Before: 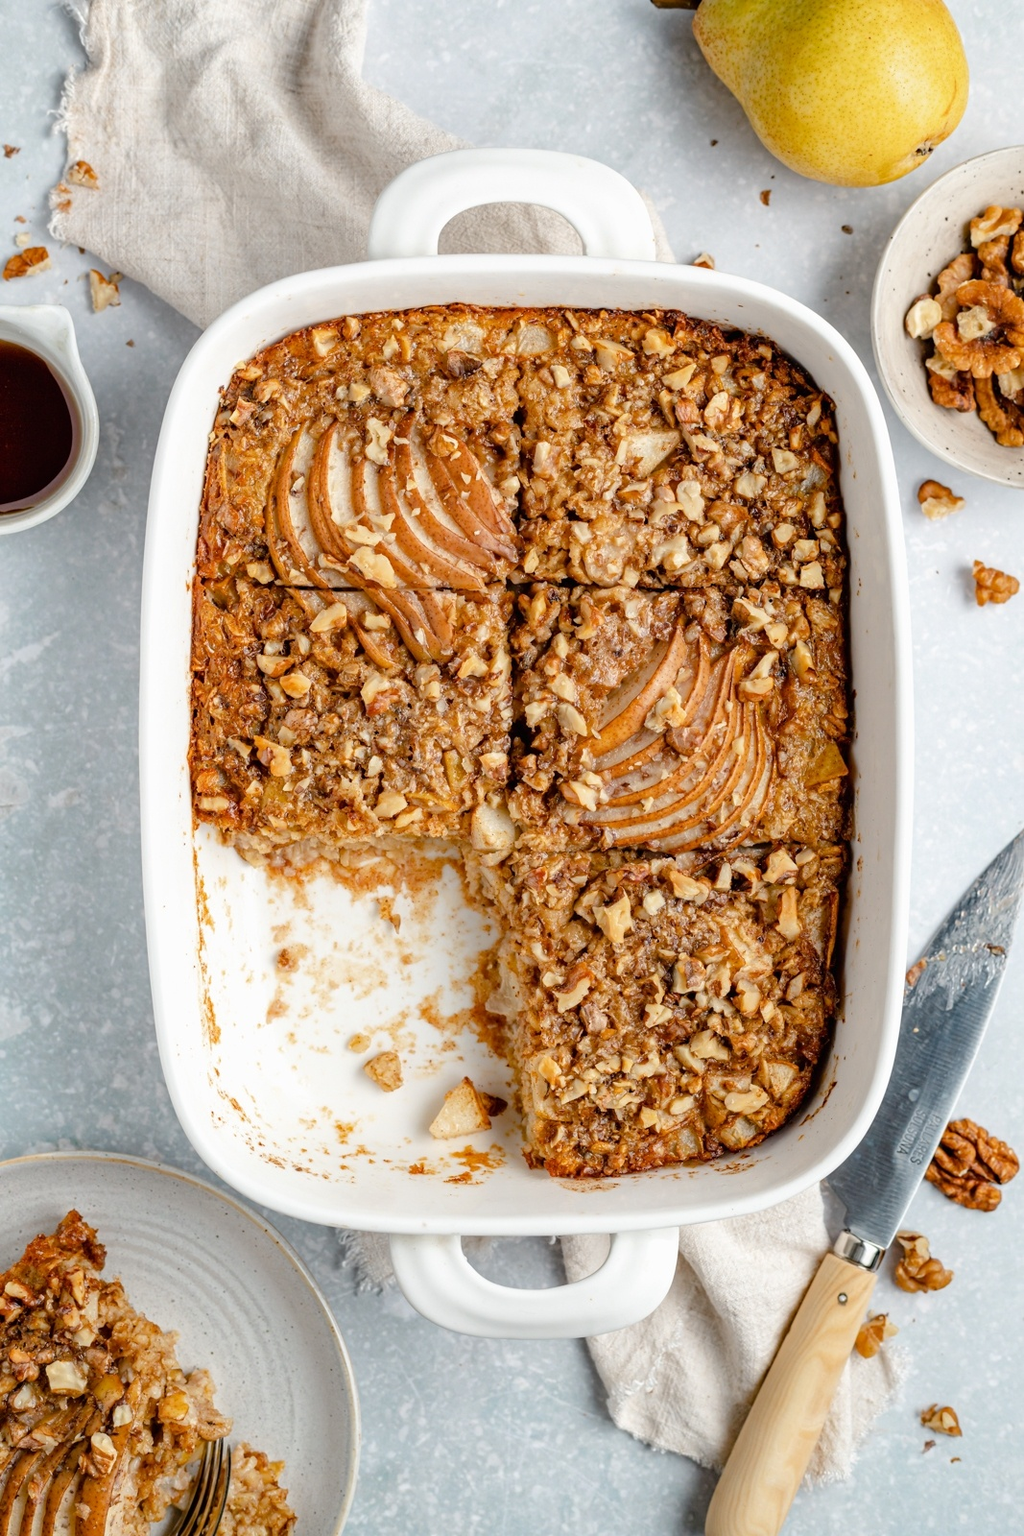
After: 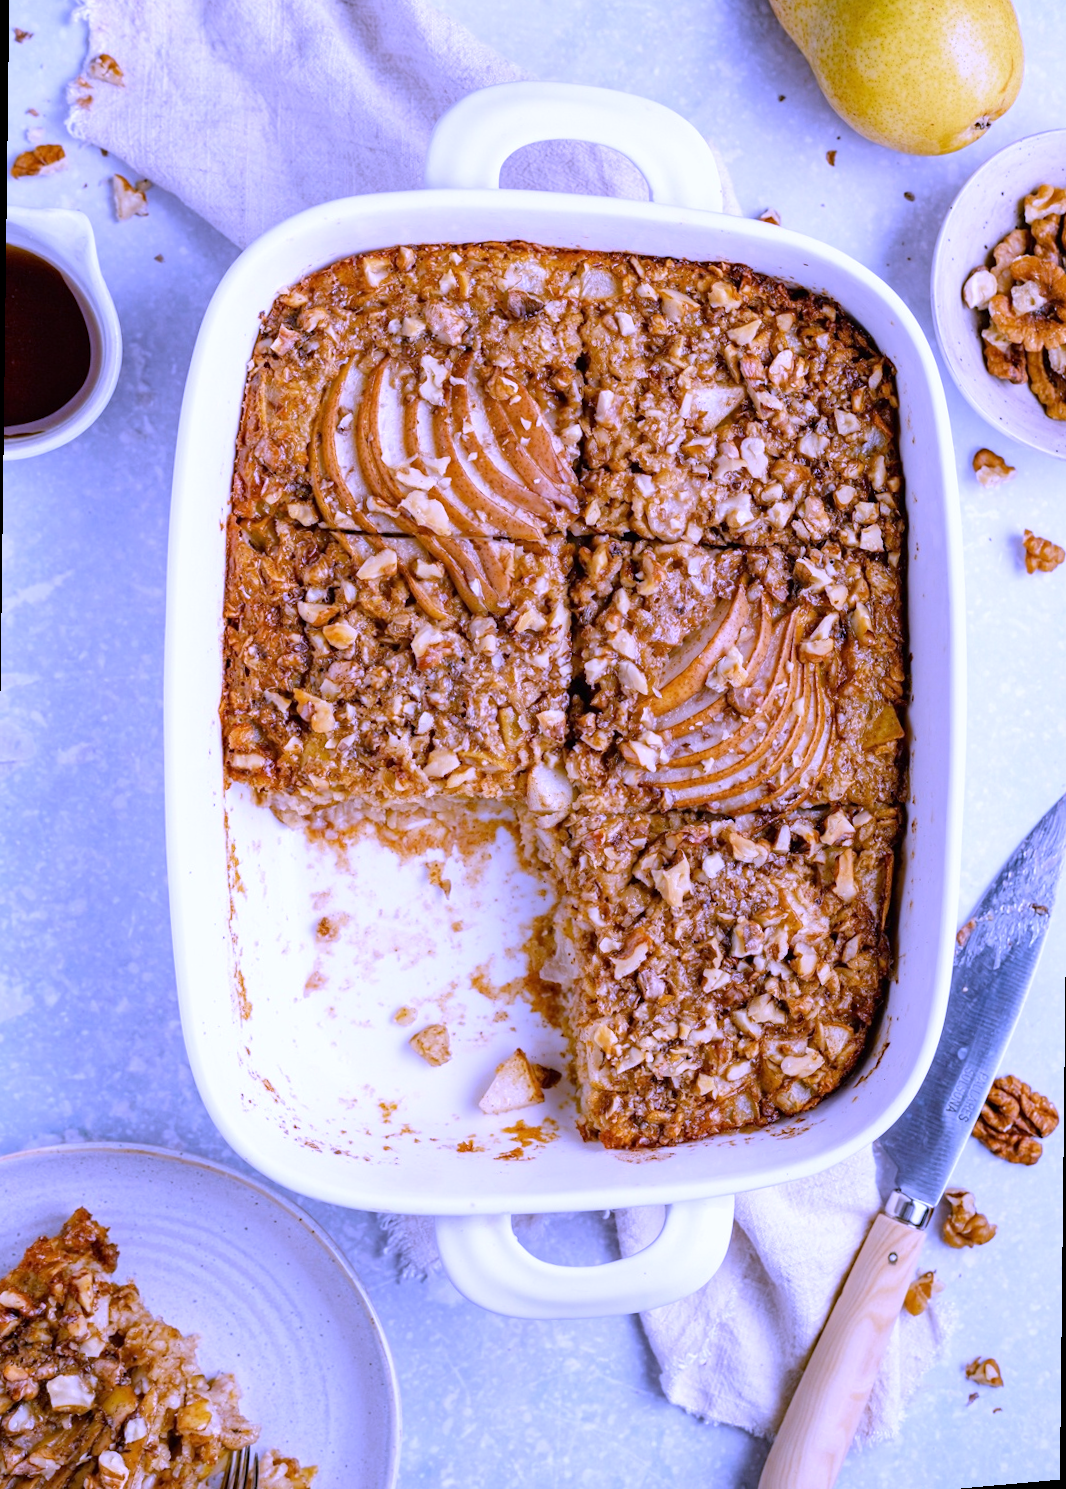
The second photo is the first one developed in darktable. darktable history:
rotate and perspective: rotation 0.679°, lens shift (horizontal) 0.136, crop left 0.009, crop right 0.991, crop top 0.078, crop bottom 0.95
white balance: red 0.98, blue 1.61
